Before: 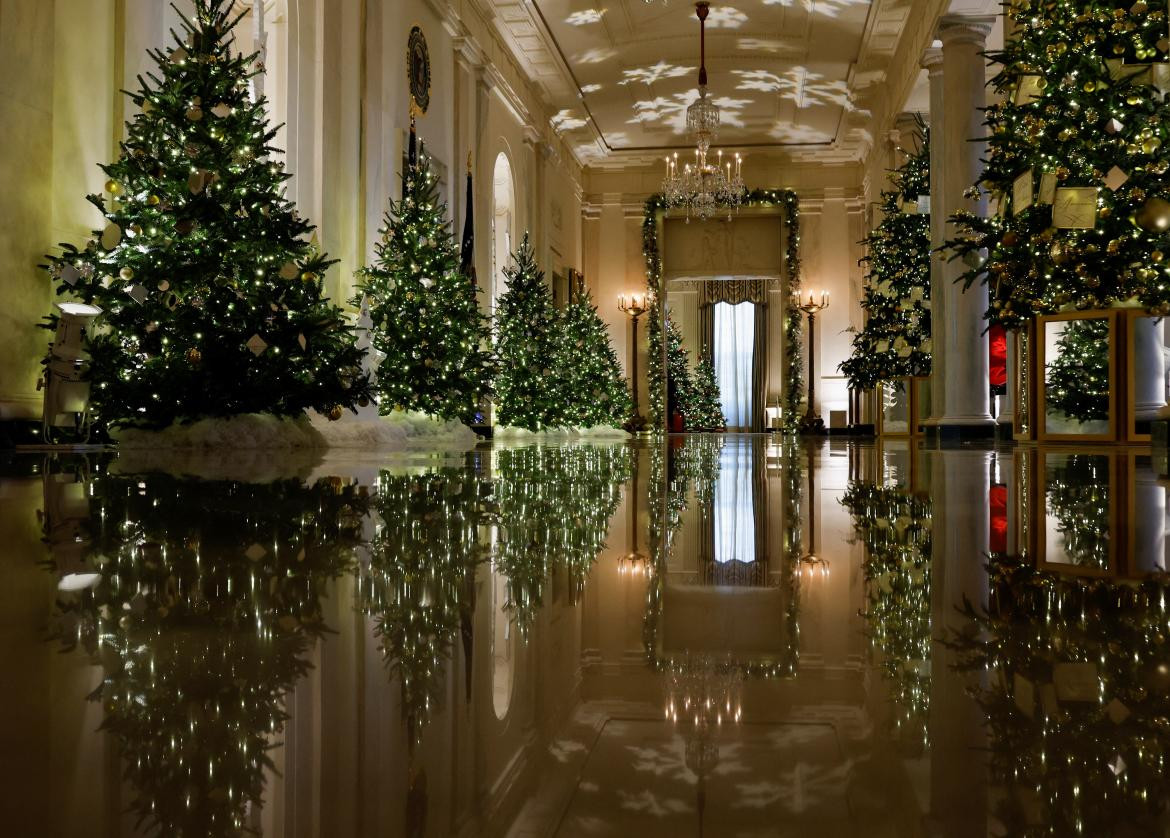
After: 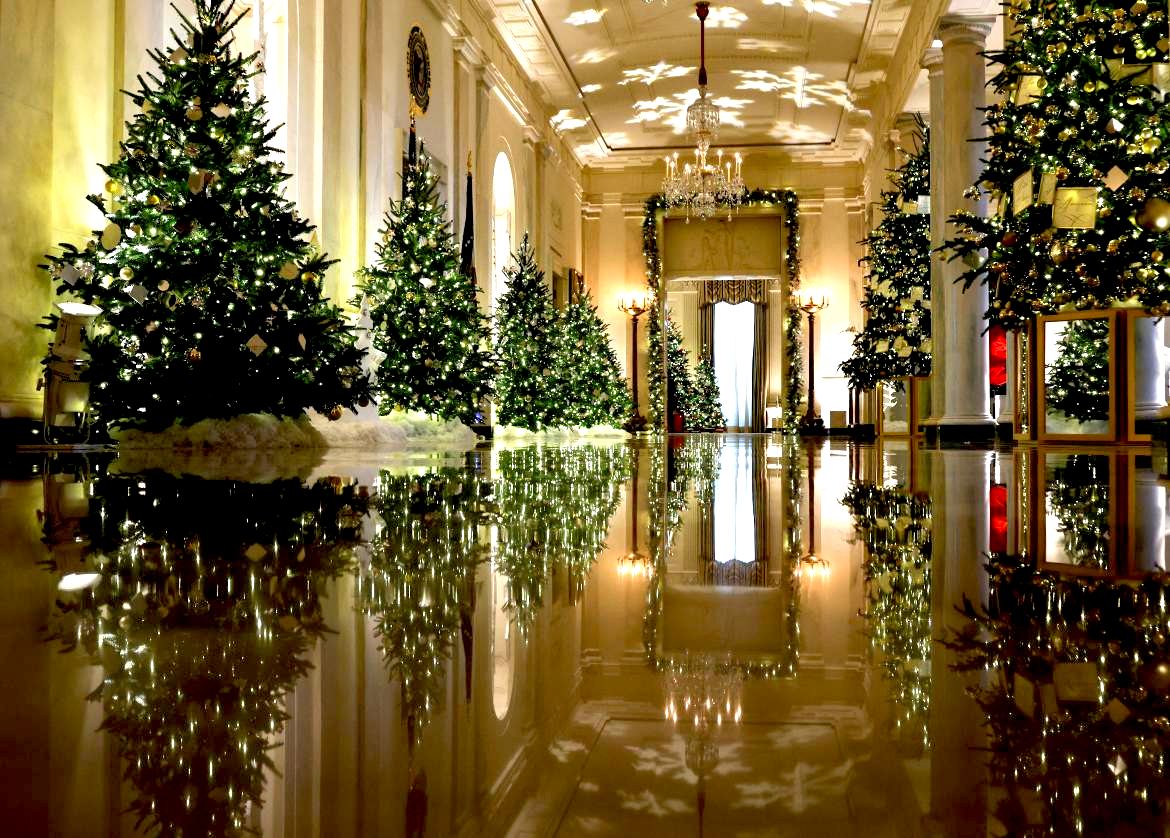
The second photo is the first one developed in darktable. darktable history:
exposure: black level correction 0.008, exposure 1.415 EV, compensate highlight preservation false
